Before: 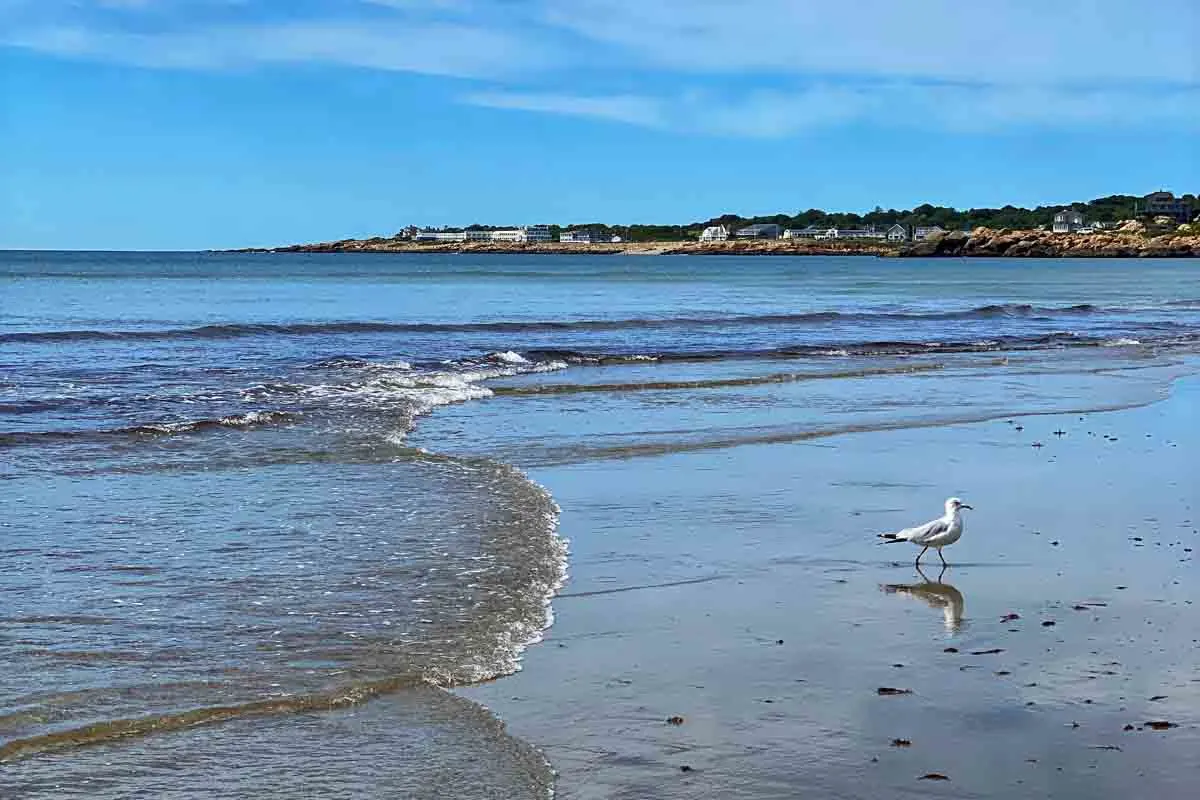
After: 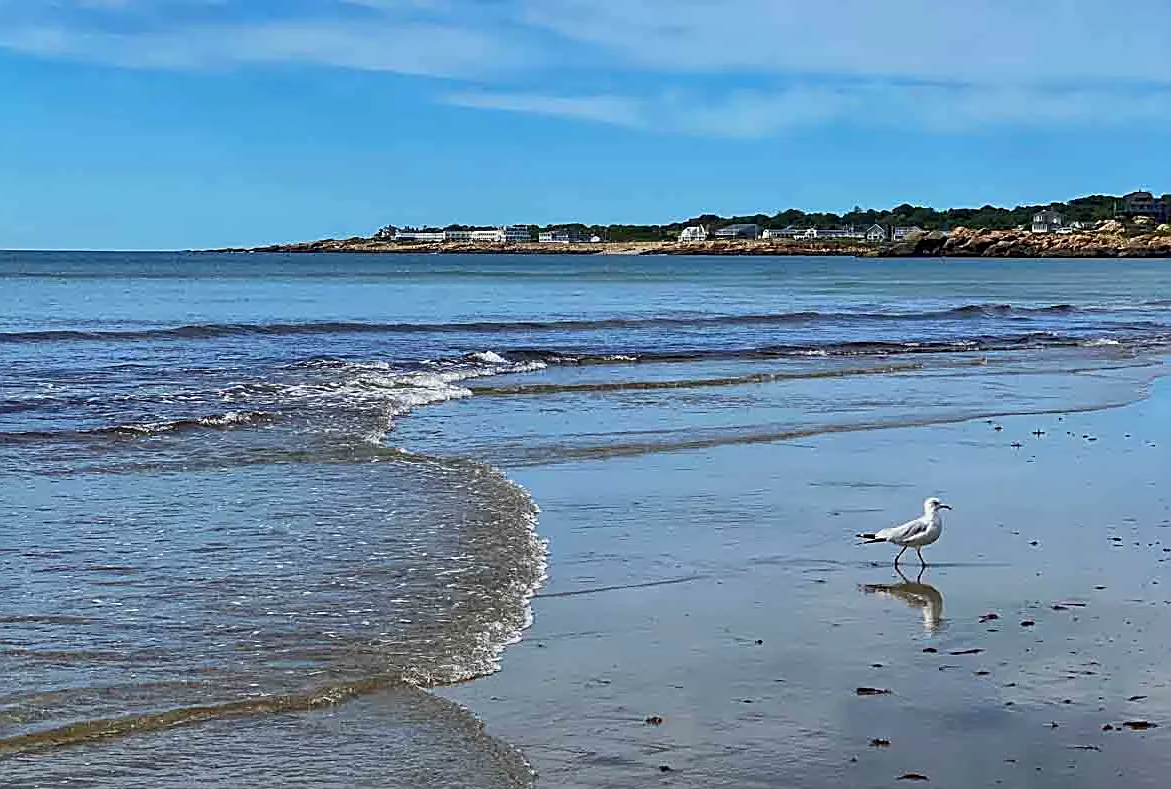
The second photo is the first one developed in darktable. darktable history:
crop and rotate: left 1.774%, right 0.633%, bottom 1.28%
sharpen: on, module defaults
exposure: exposure -0.177 EV, compensate highlight preservation false
